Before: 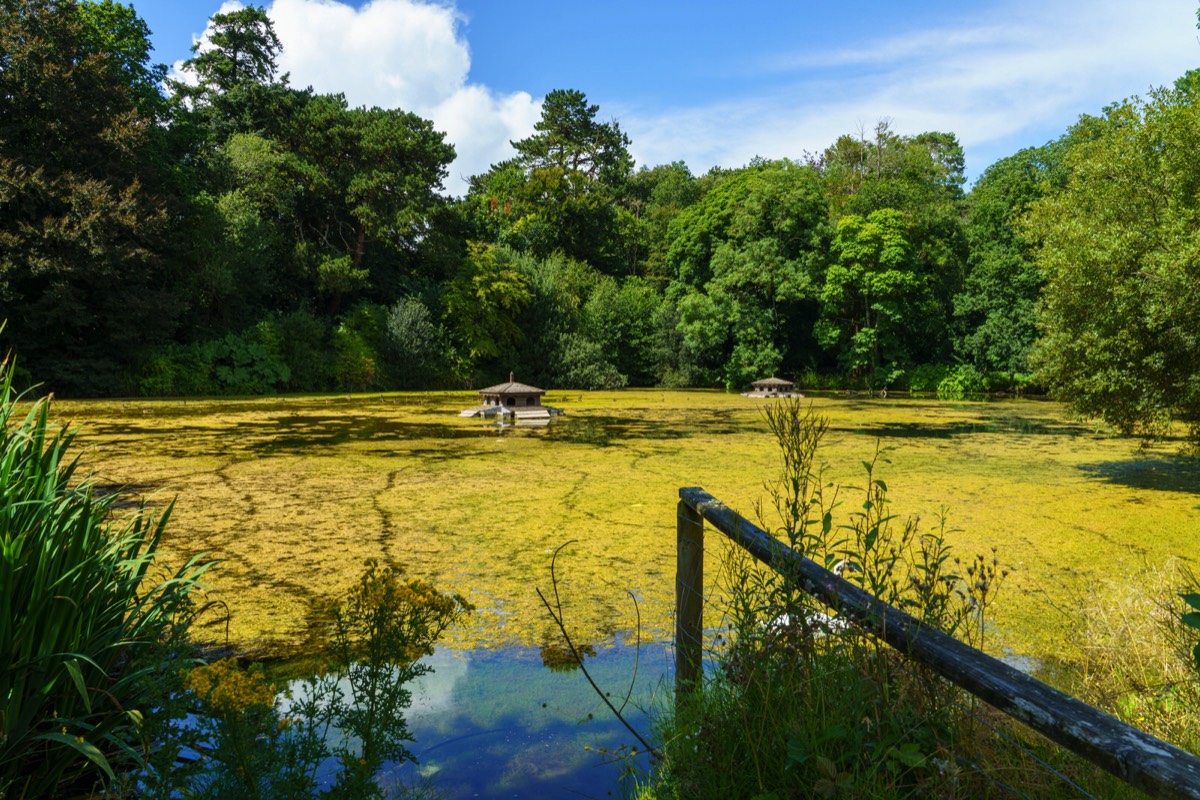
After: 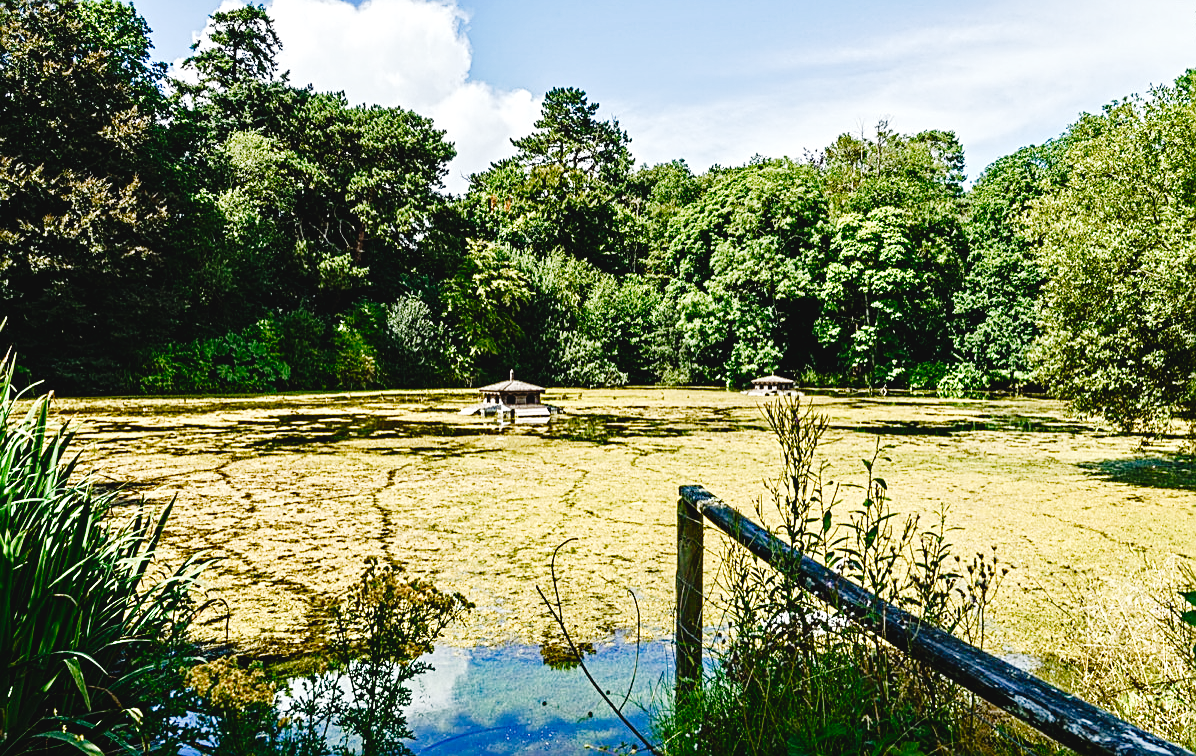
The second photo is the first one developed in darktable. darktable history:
color balance rgb: global offset › luminance 0.486%, perceptual saturation grading › global saturation 0.894%, perceptual saturation grading › highlights -34.024%, perceptual saturation grading › mid-tones 14.962%, perceptual saturation grading › shadows 48.544%
crop: top 0.365%, right 0.255%, bottom 5.108%
tone equalizer: -8 EV -0.404 EV, -7 EV -0.389 EV, -6 EV -0.327 EV, -5 EV -0.242 EV, -3 EV 0.25 EV, -2 EV 0.353 EV, -1 EV 0.373 EV, +0 EV 0.391 EV
tone curve: curves: ch0 [(0, 0.014) (0.17, 0.099) (0.392, 0.438) (0.725, 0.828) (0.872, 0.918) (1, 0.981)]; ch1 [(0, 0) (0.402, 0.36) (0.489, 0.491) (0.5, 0.503) (0.515, 0.52) (0.545, 0.574) (0.615, 0.662) (0.701, 0.725) (1, 1)]; ch2 [(0, 0) (0.42, 0.458) (0.485, 0.499) (0.503, 0.503) (0.531, 0.542) (0.561, 0.594) (0.644, 0.694) (0.717, 0.753) (1, 0.991)], preserve colors none
sharpen: amount 0.579
contrast brightness saturation: contrast -0.089, brightness -0.034, saturation -0.113
contrast equalizer: y [[0.506, 0.531, 0.562, 0.606, 0.638, 0.669], [0.5 ×6], [0.5 ×6], [0 ×6], [0 ×6]]
